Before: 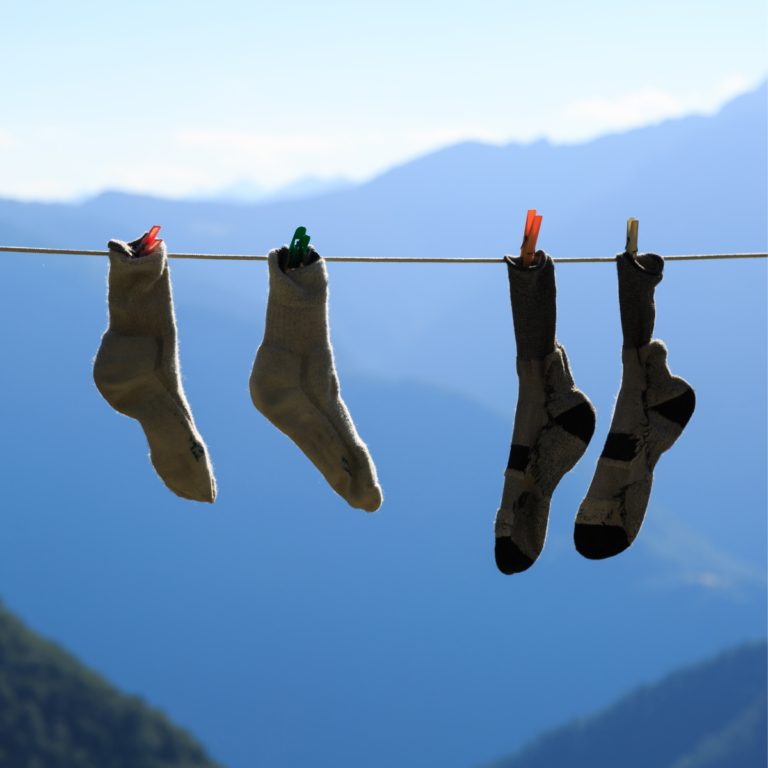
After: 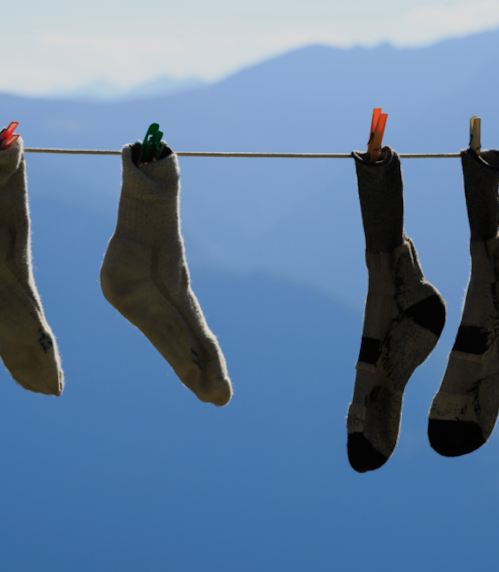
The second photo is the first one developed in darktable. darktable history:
crop and rotate: left 17.046%, top 10.659%, right 12.989%, bottom 14.553%
rotate and perspective: rotation 0.215°, lens shift (vertical) -0.139, crop left 0.069, crop right 0.939, crop top 0.002, crop bottom 0.996
exposure: exposure -0.492 EV, compensate highlight preservation false
